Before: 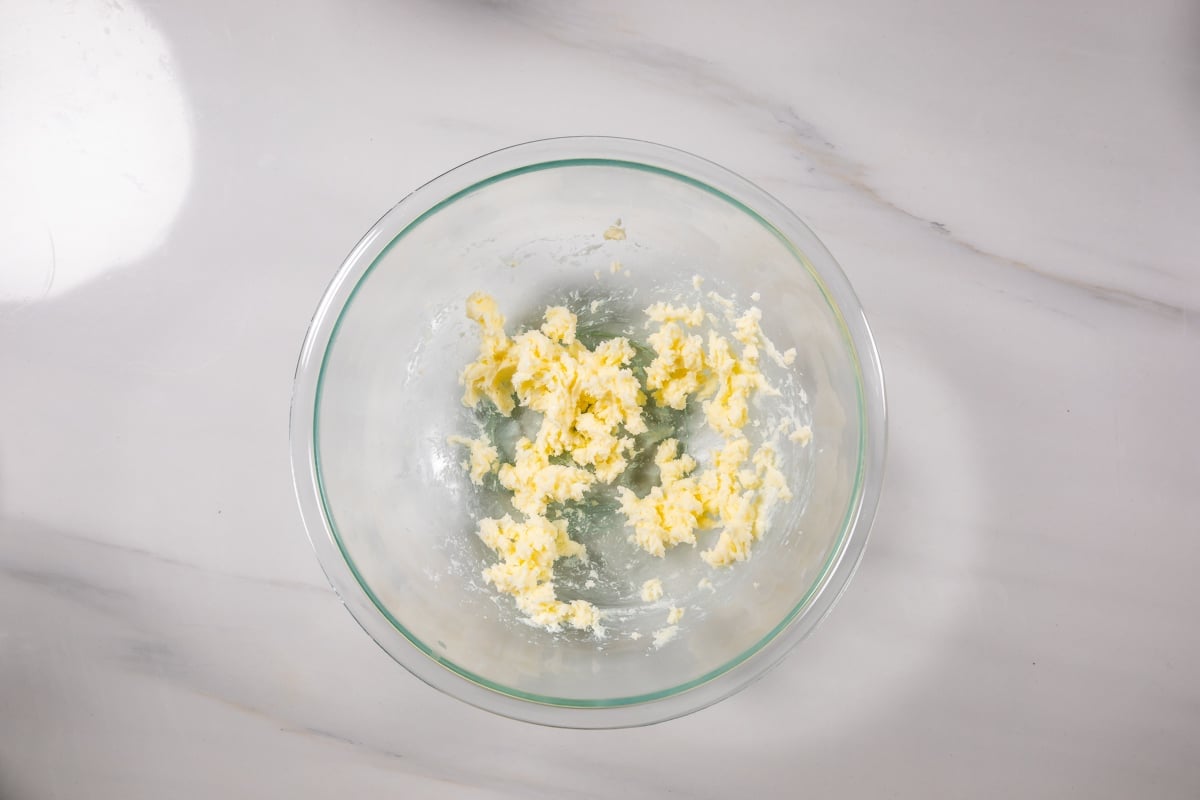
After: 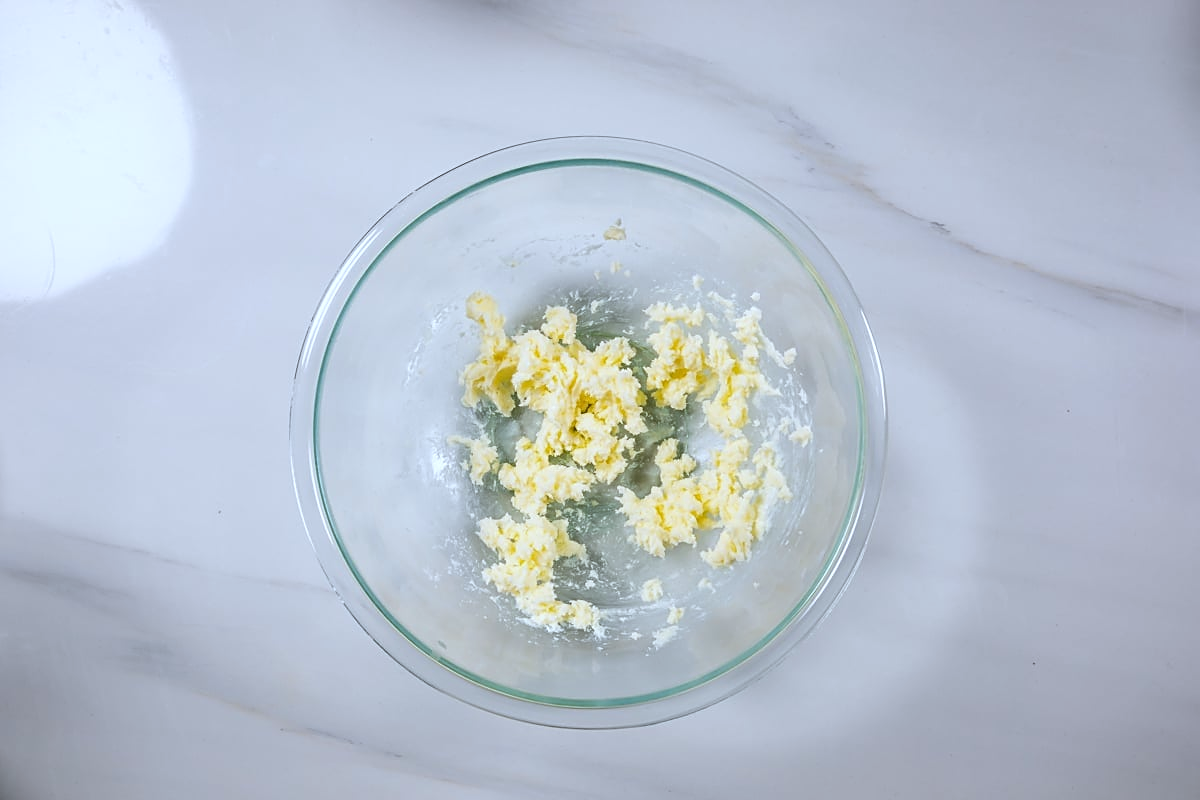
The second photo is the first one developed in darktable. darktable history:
sharpen: on, module defaults
white balance: red 0.924, blue 1.095
